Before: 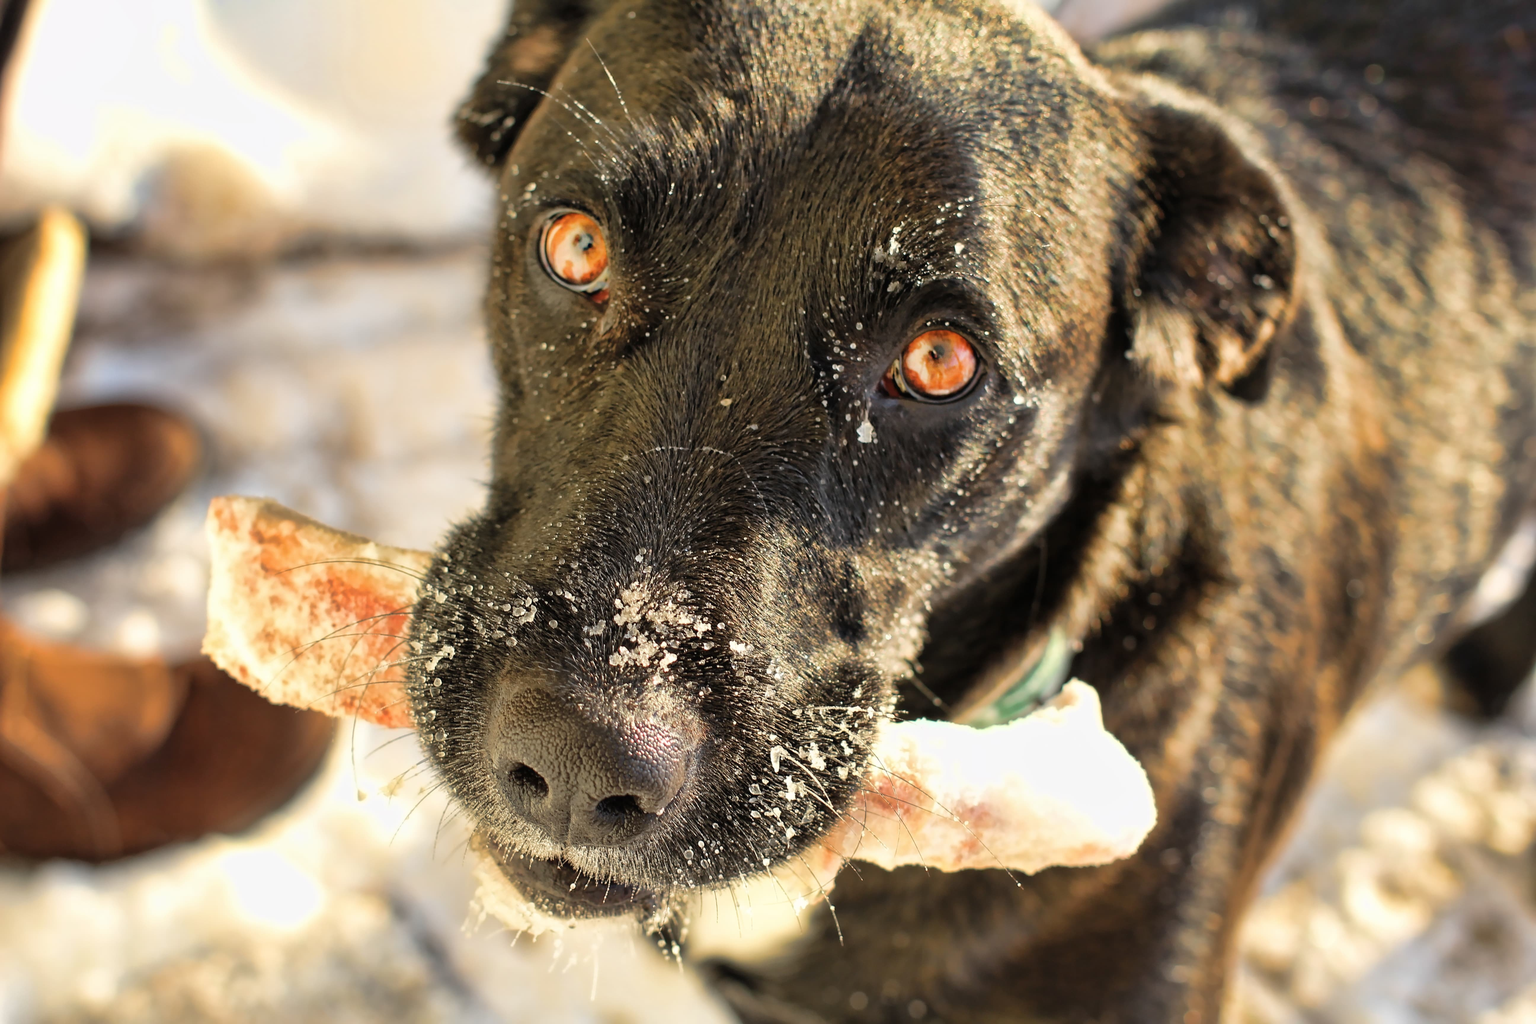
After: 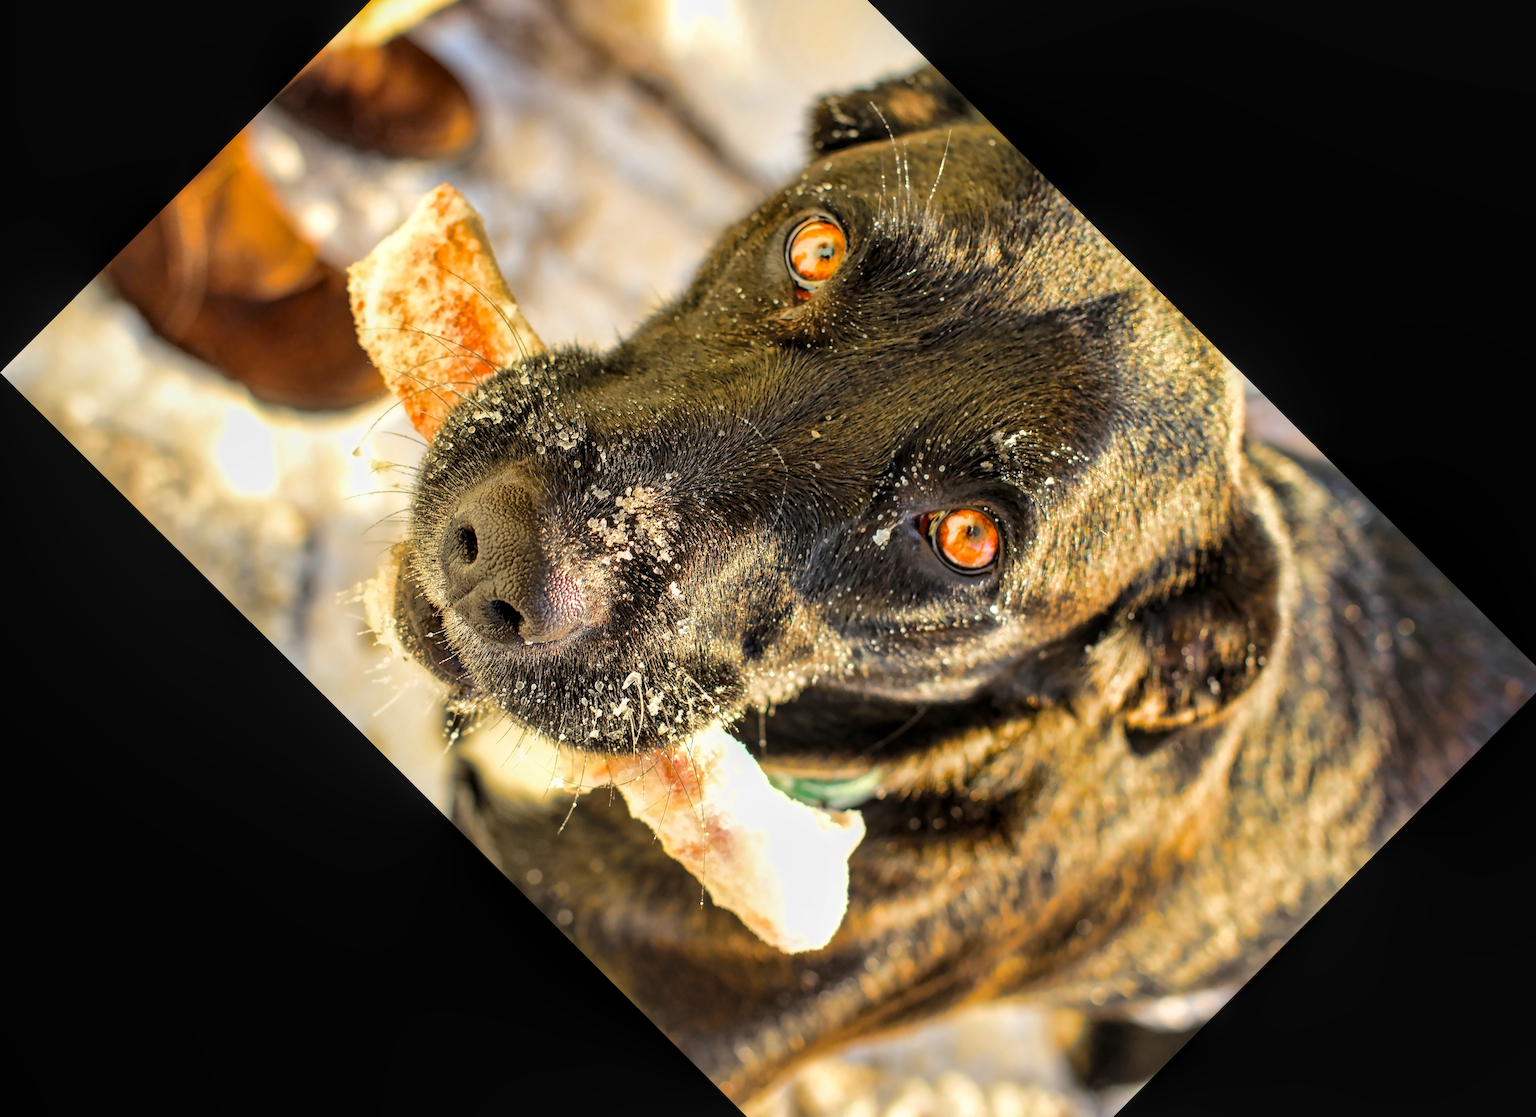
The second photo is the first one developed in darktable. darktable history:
local contrast: detail 130%
color balance rgb: linear chroma grading › global chroma 9.018%, perceptual saturation grading › global saturation 9.872%, perceptual brilliance grading › mid-tones 10.078%, perceptual brilliance grading › shadows 14.821%, global vibrance 20%
crop and rotate: angle -44.9°, top 16.035%, right 0.805%, bottom 11.753%
